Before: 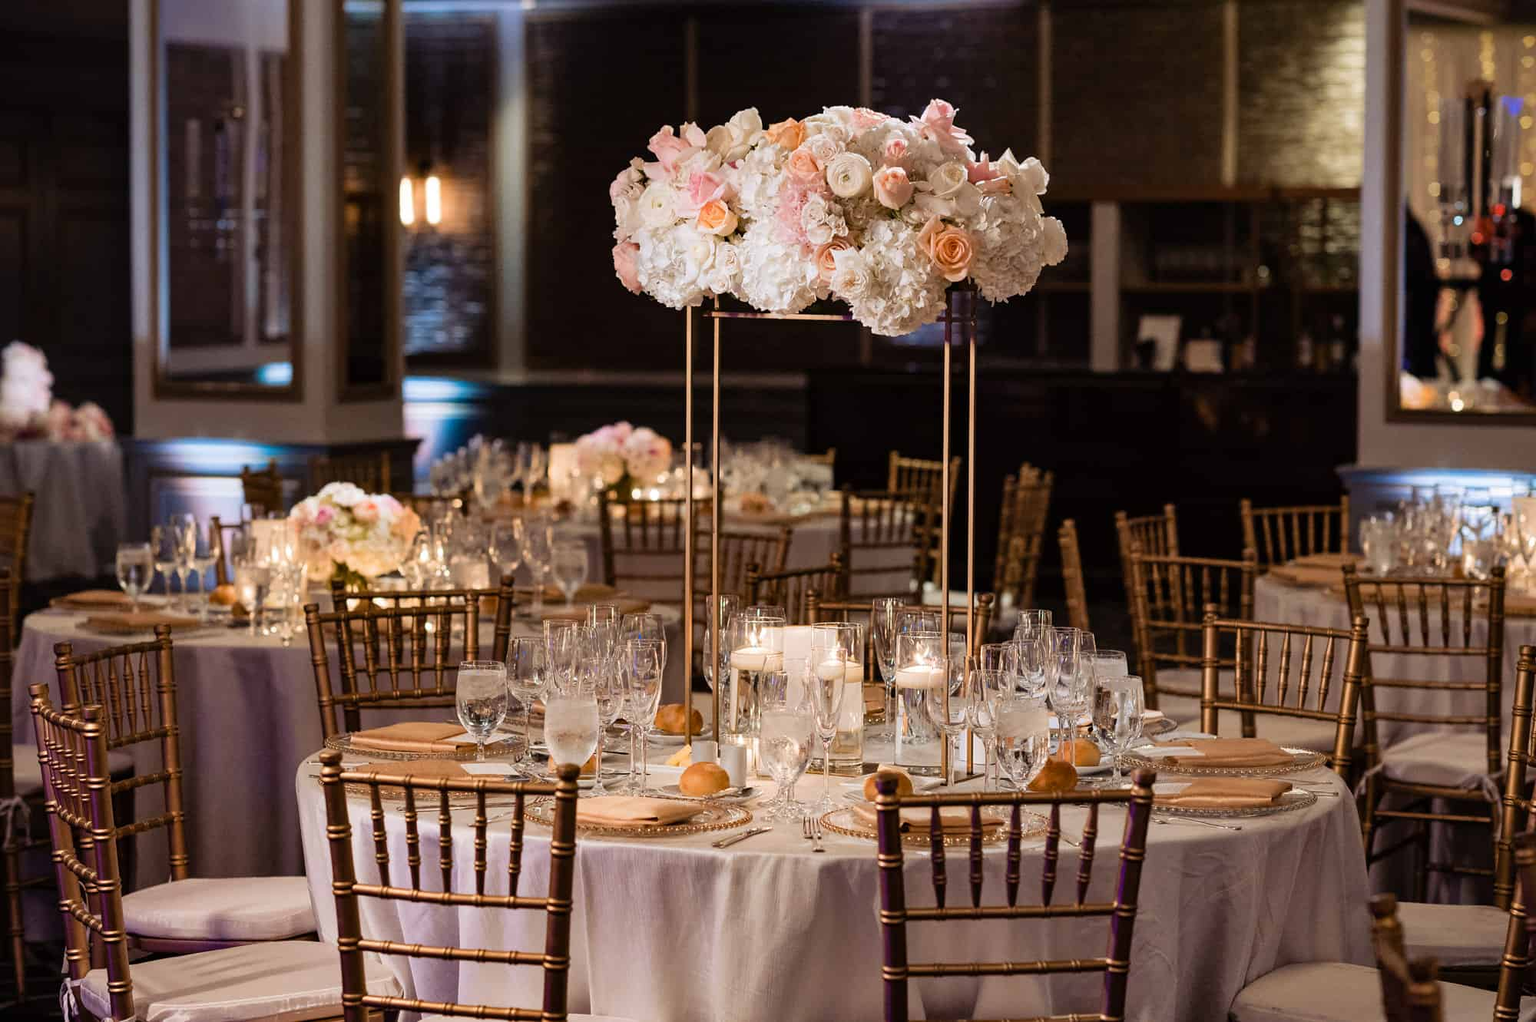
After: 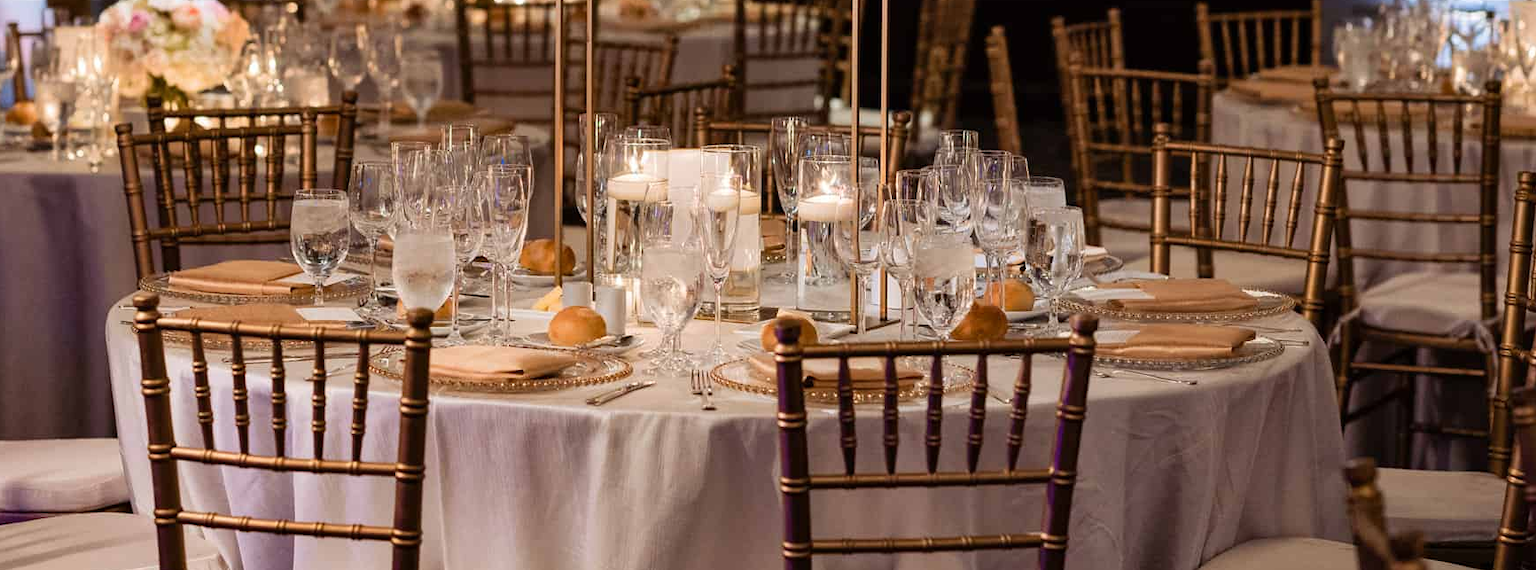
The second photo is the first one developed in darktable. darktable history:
crop and rotate: left 13.316%, top 48.638%, bottom 2.96%
